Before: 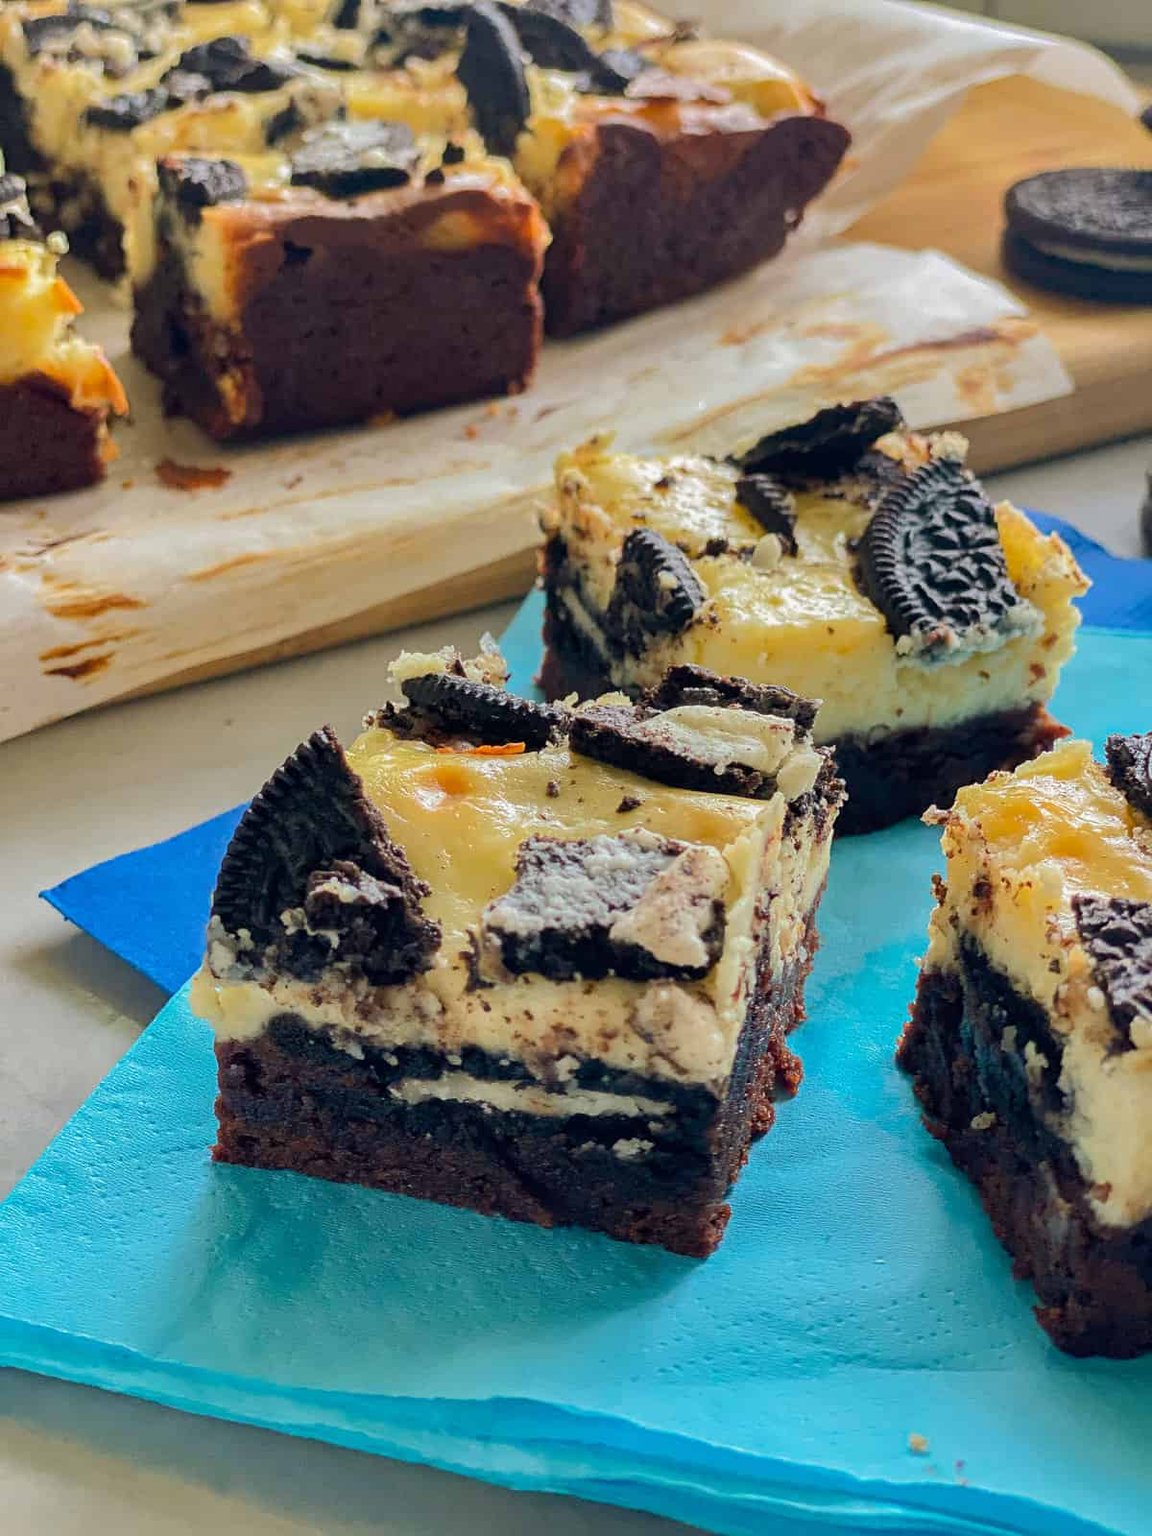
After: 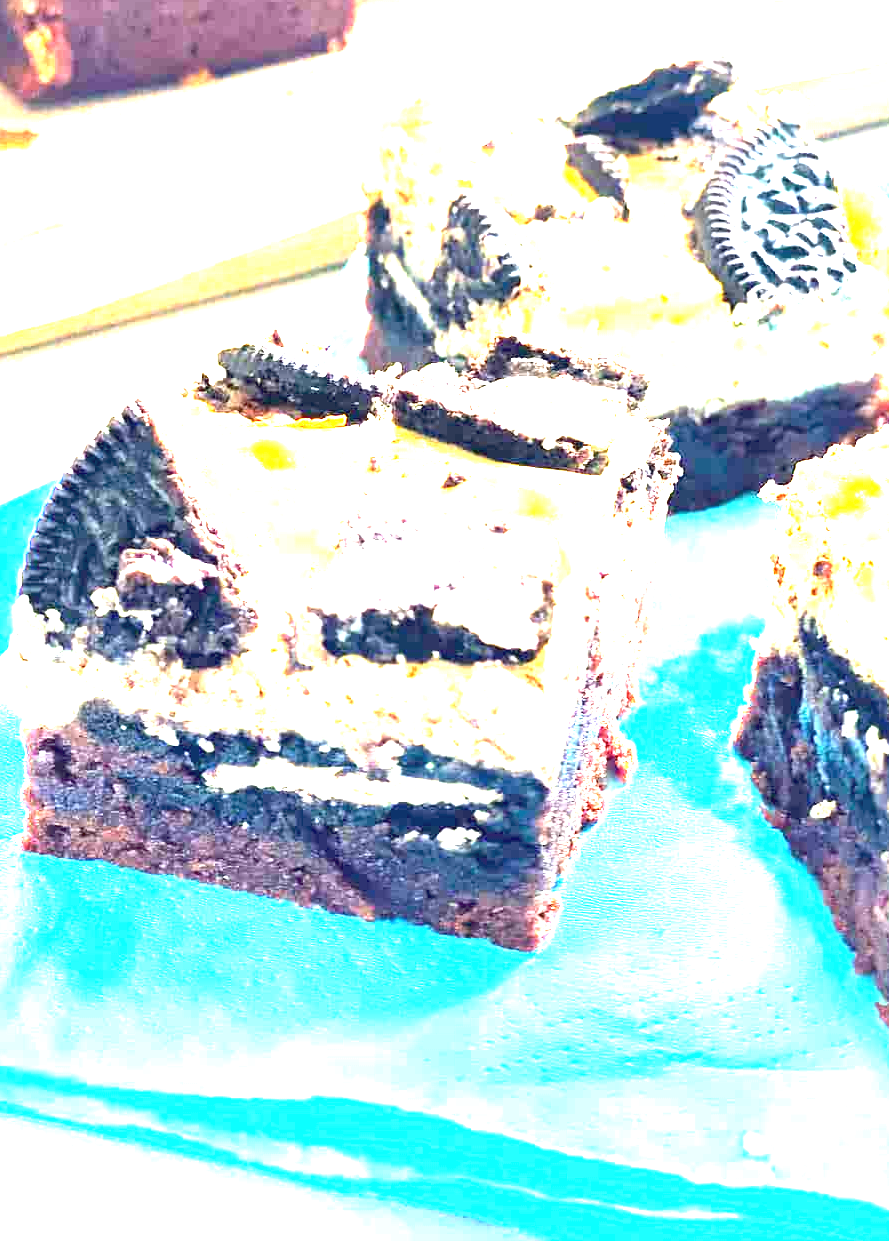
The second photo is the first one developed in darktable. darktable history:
exposure: black level correction 0, exposure 3.985 EV, compensate highlight preservation false
crop: left 16.828%, top 22.421%, right 9.038%
